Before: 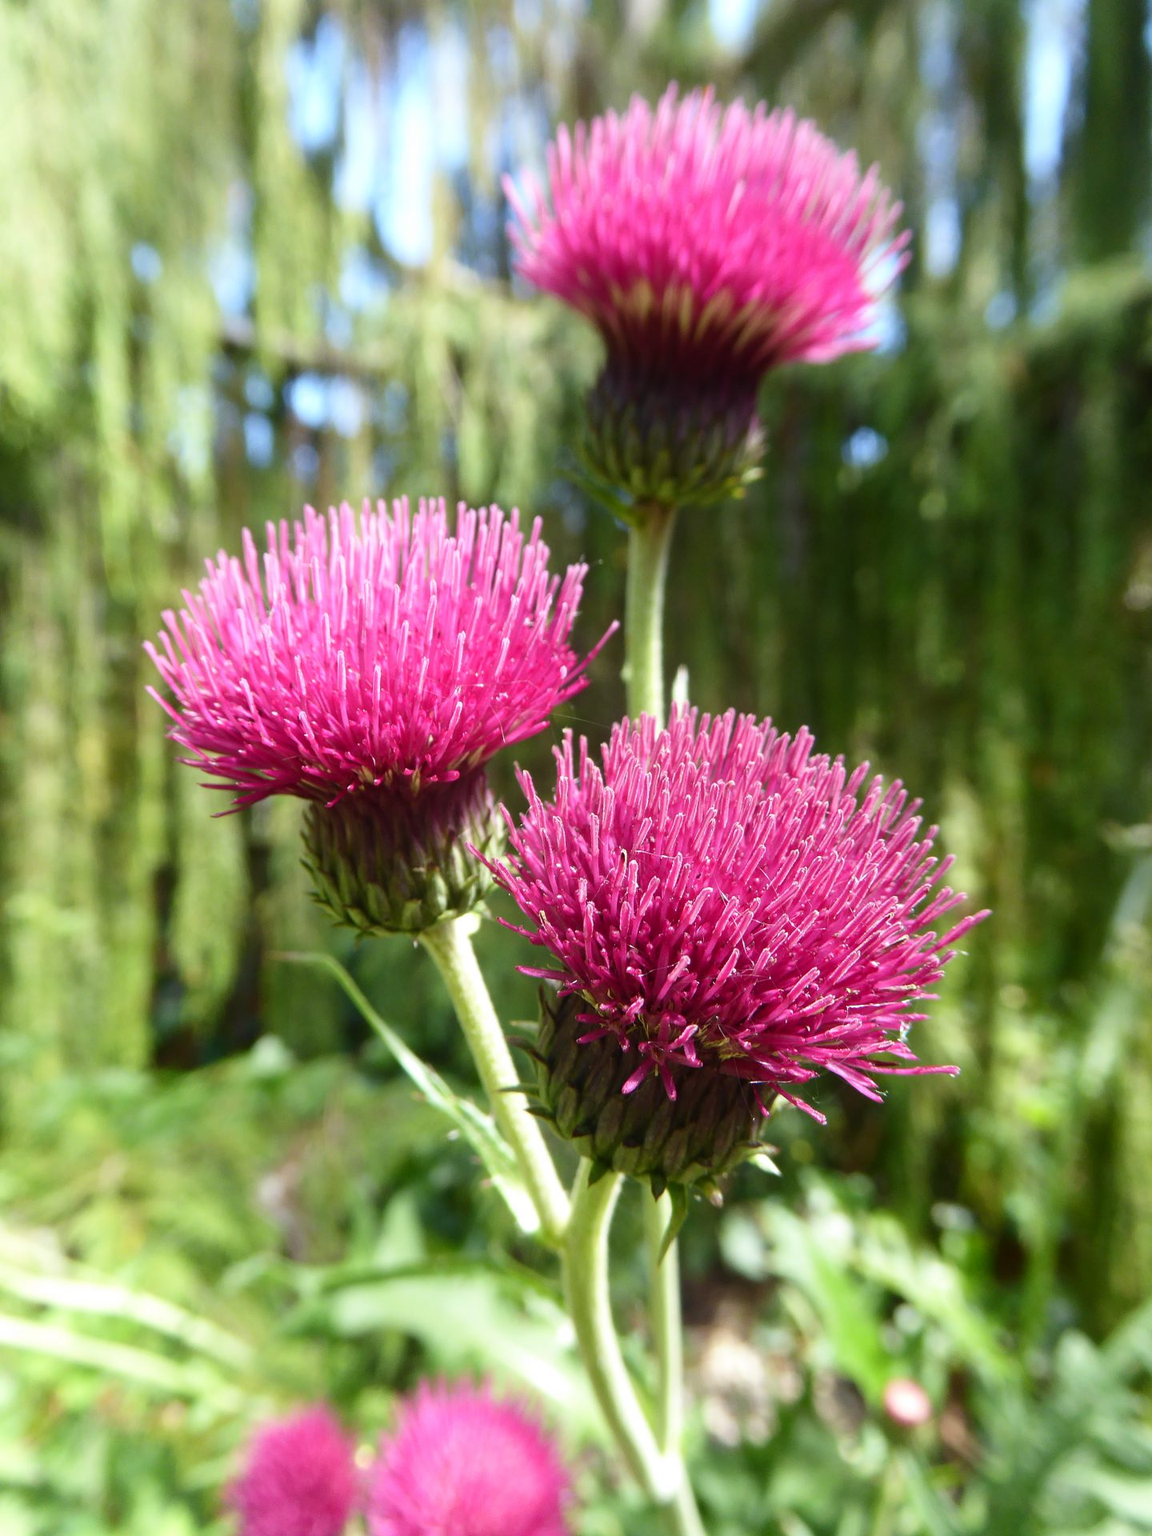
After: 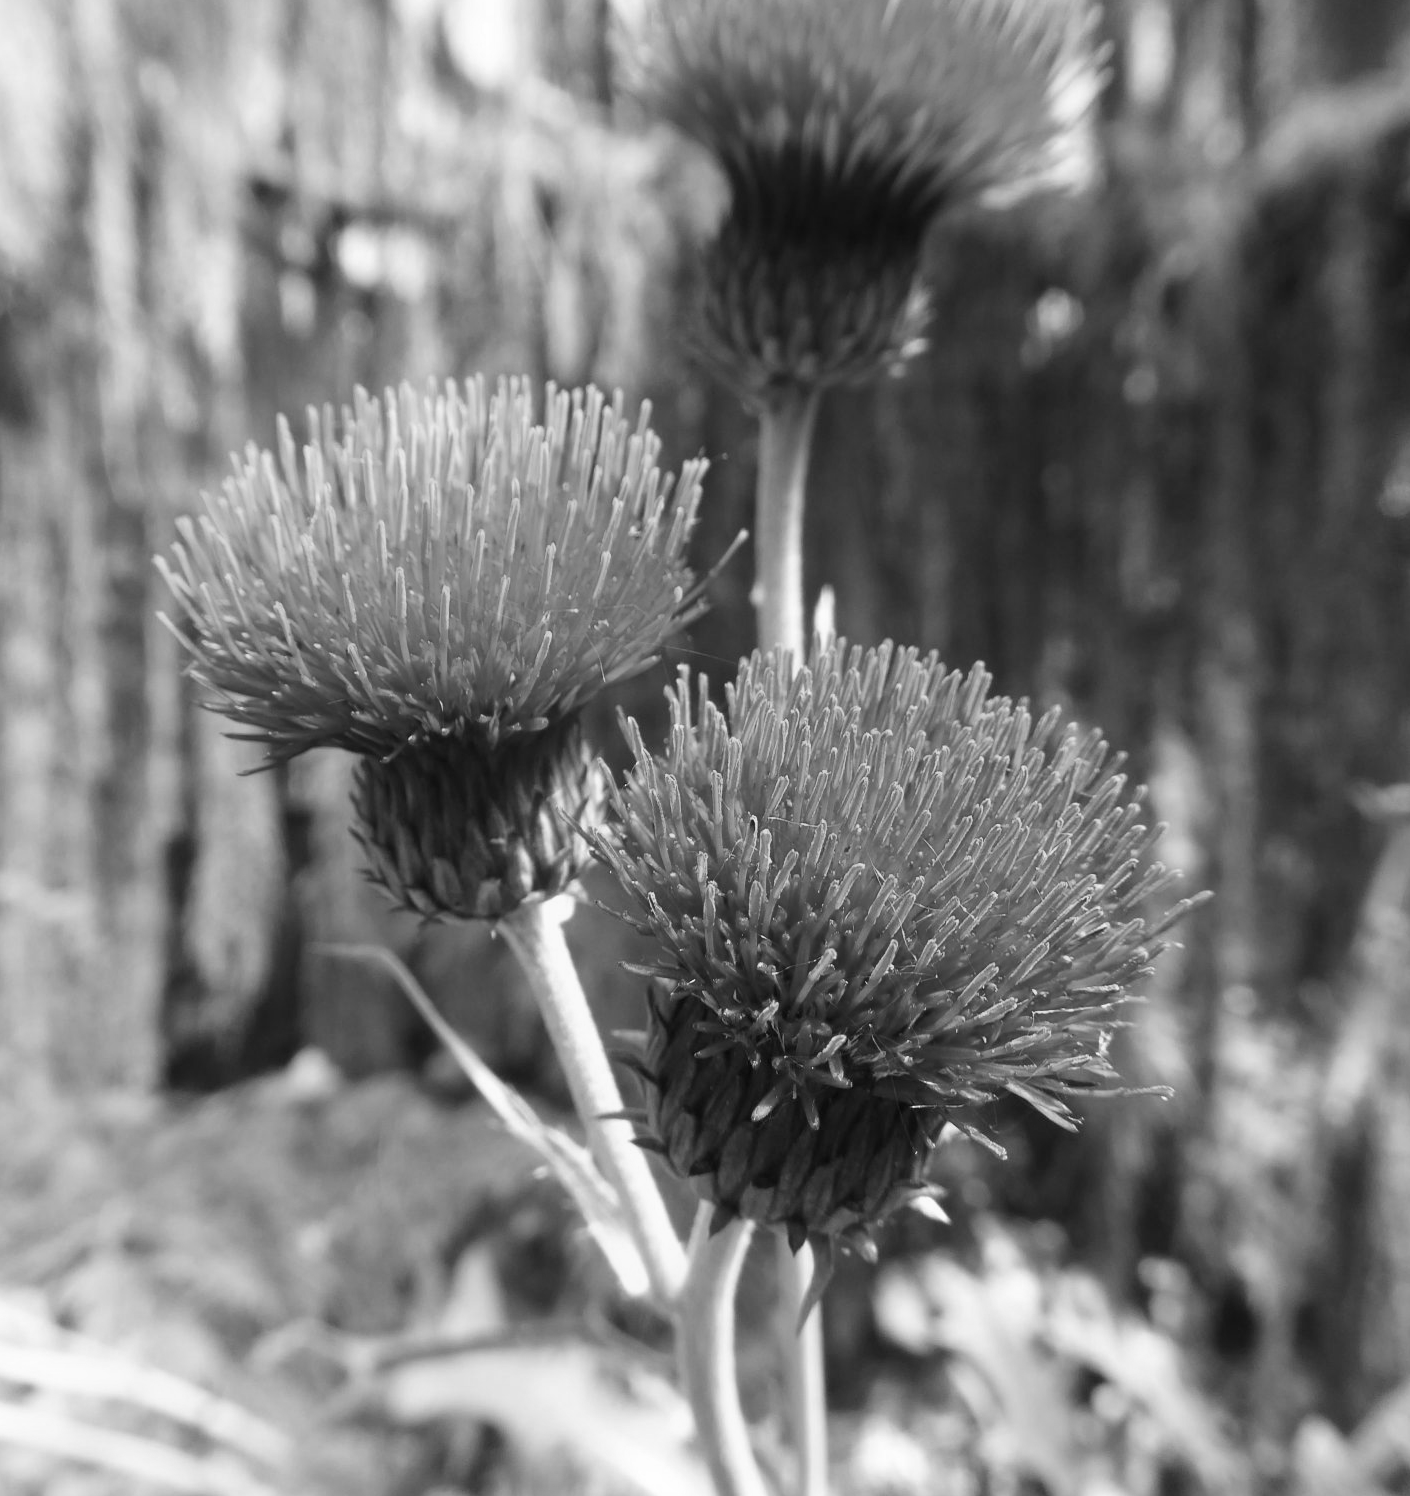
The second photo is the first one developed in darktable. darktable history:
monochrome: size 1
crop and rotate: left 1.814%, top 12.818%, right 0.25%, bottom 9.225%
